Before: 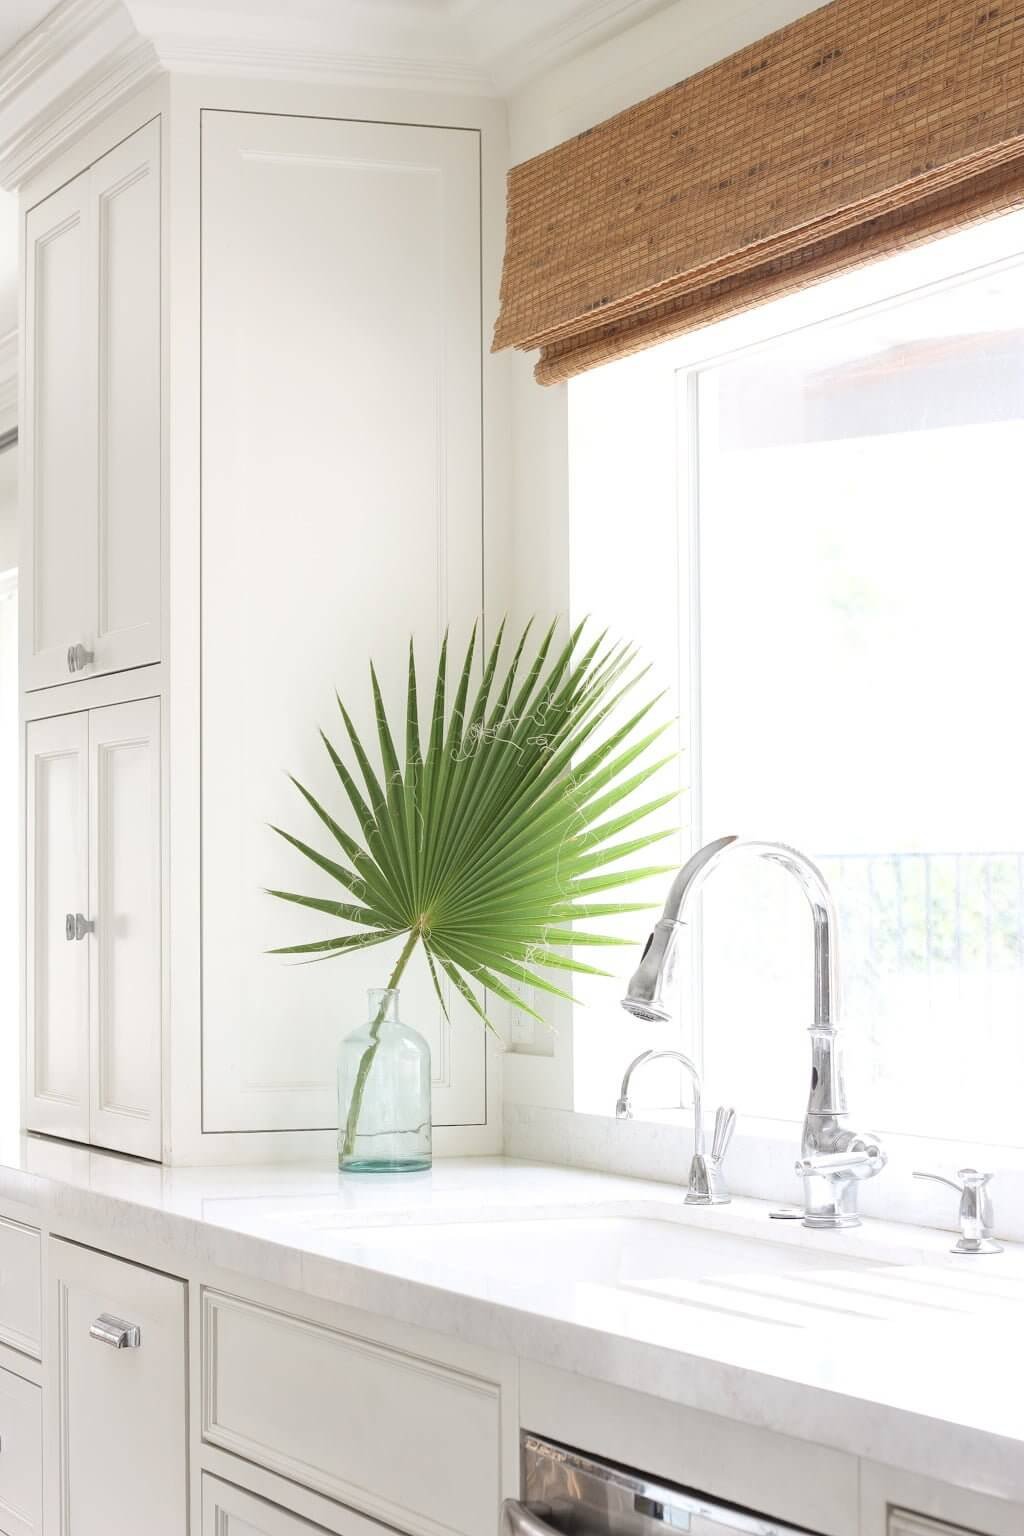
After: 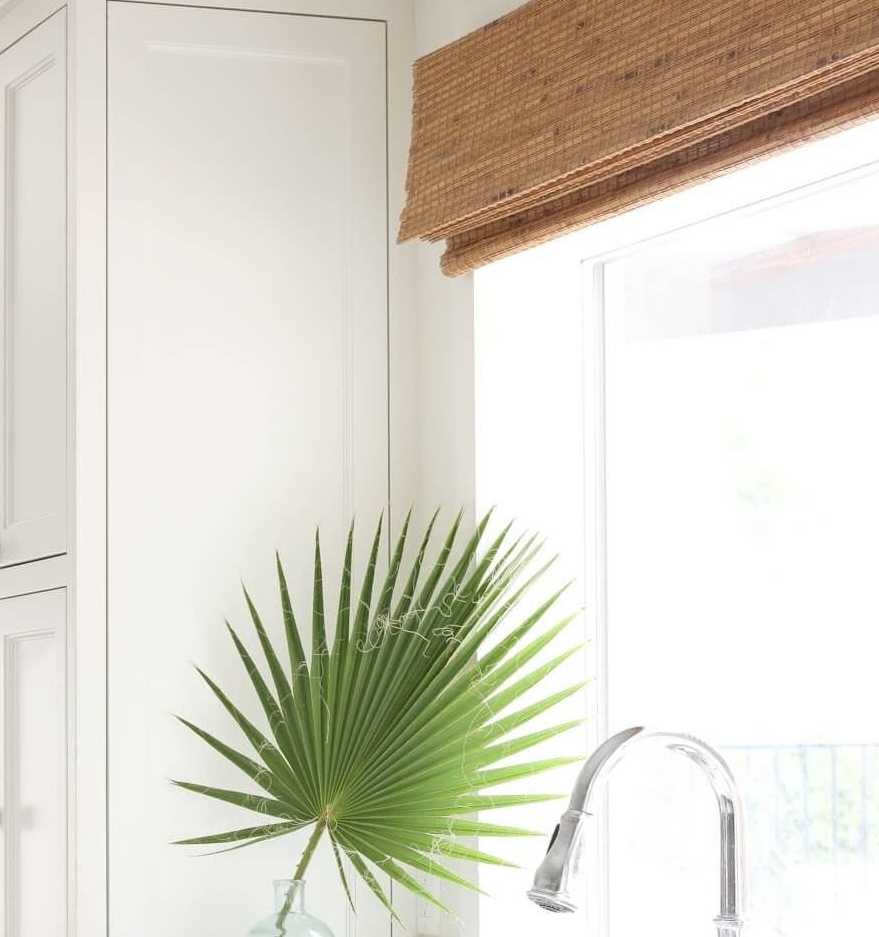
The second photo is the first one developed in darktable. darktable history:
crop and rotate: left 9.272%, top 7.122%, right 4.814%, bottom 31.851%
